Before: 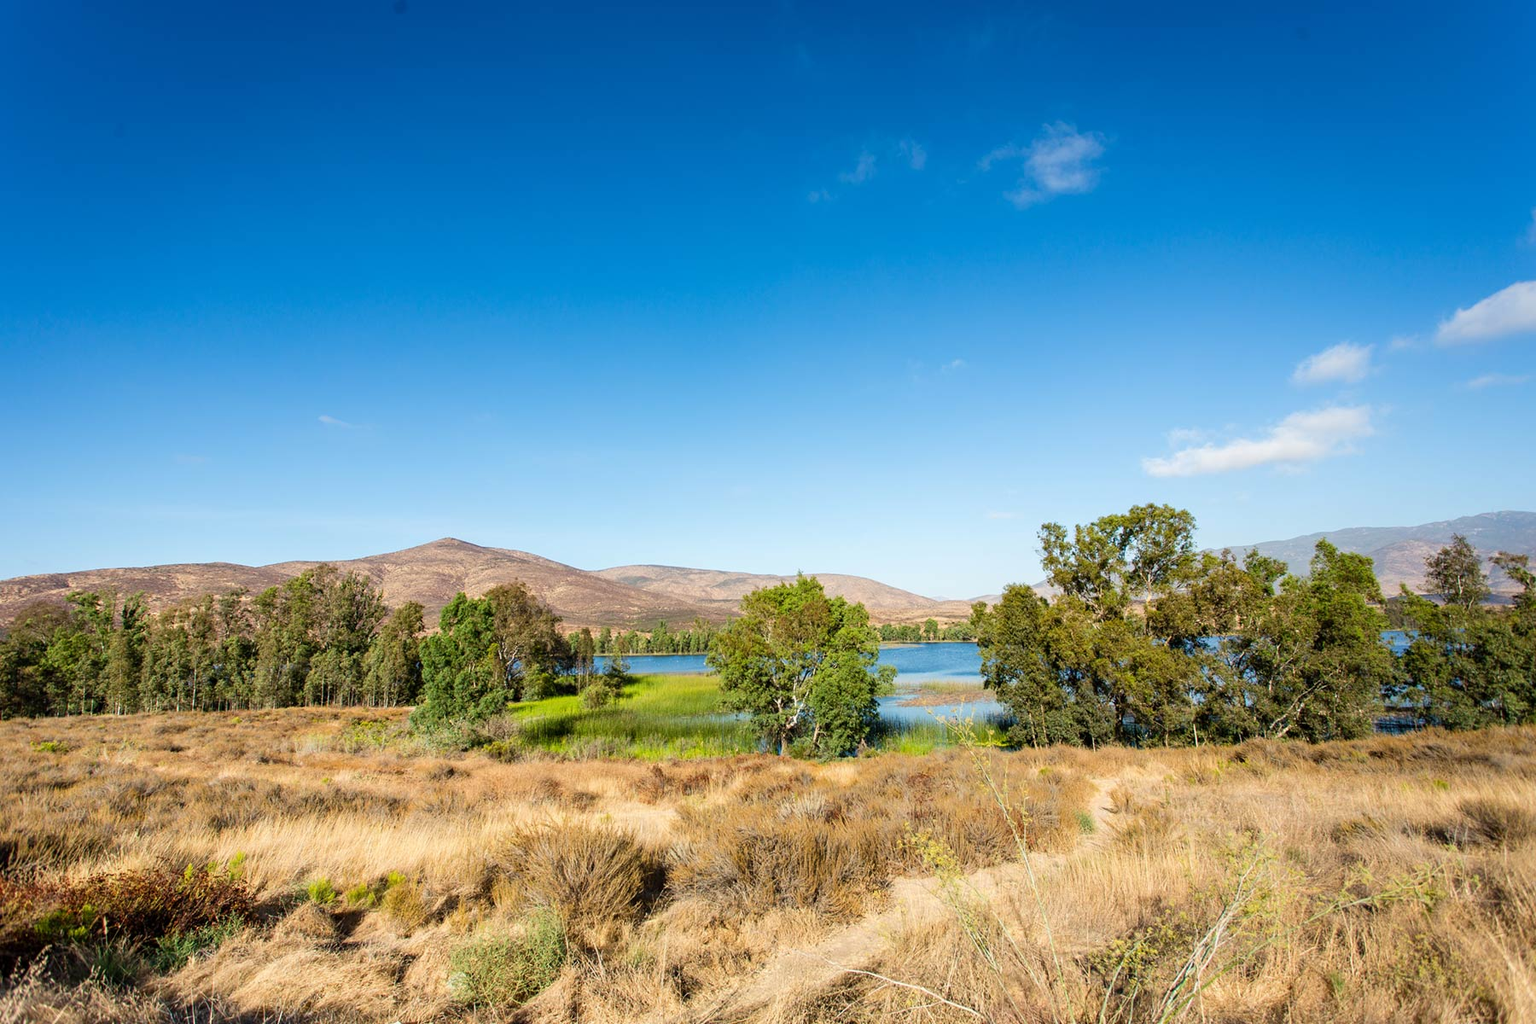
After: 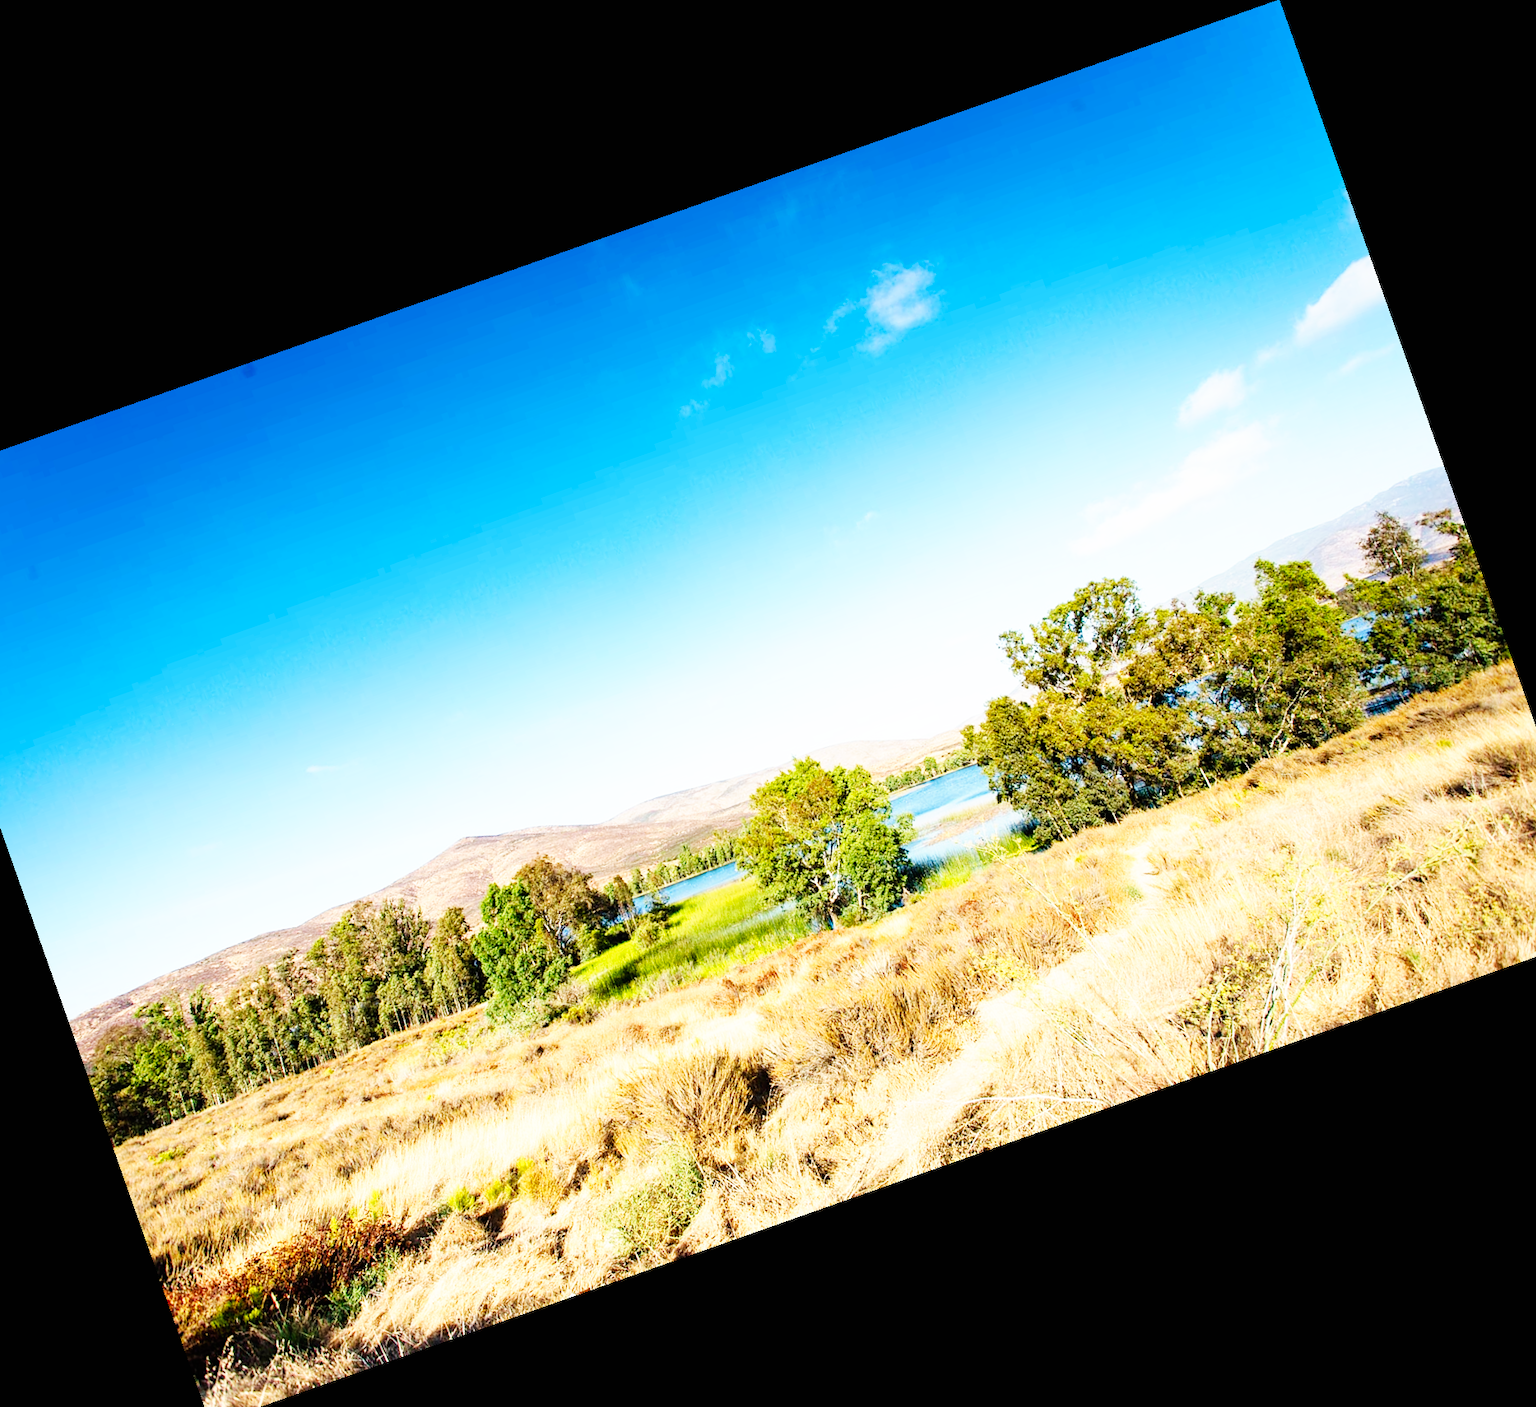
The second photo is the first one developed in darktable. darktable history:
base curve: curves: ch0 [(0, 0) (0.007, 0.004) (0.027, 0.03) (0.046, 0.07) (0.207, 0.54) (0.442, 0.872) (0.673, 0.972) (1, 1)], preserve colors none
crop and rotate: angle 19.43°, left 6.812%, right 4.125%, bottom 1.087%
exposure: exposure 0.078 EV, compensate highlight preservation false
